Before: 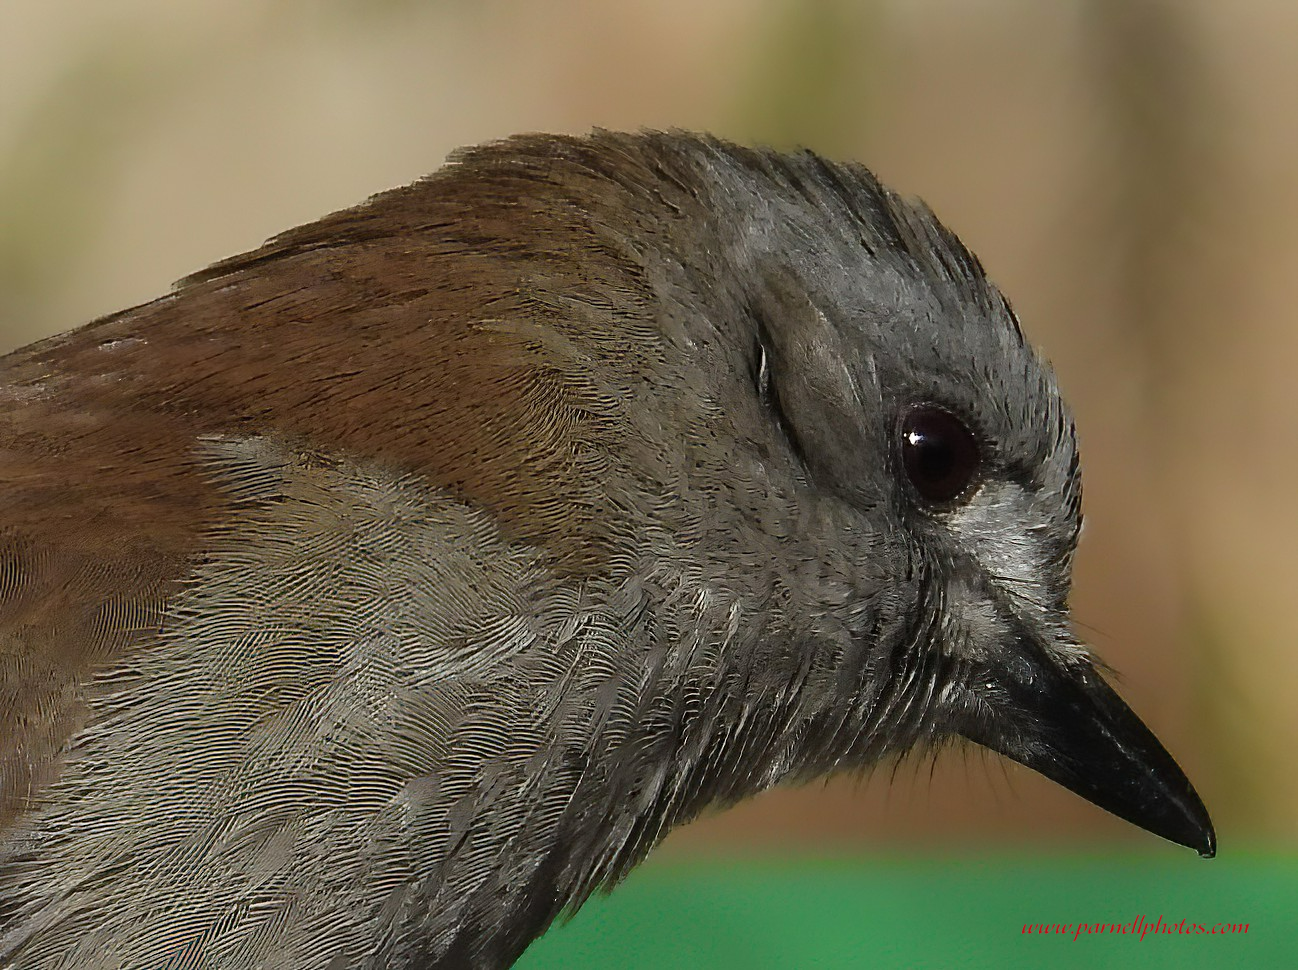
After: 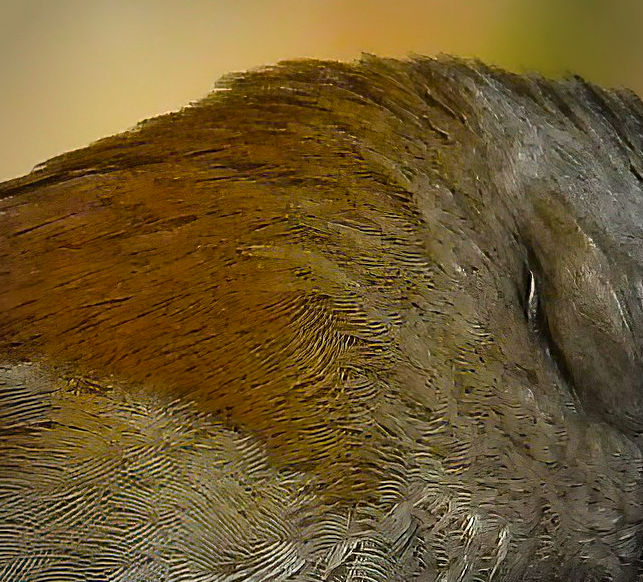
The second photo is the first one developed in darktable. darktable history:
color balance rgb: shadows lift › hue 86.39°, linear chroma grading › global chroma 9.67%, perceptual saturation grading › global saturation 25.765%, perceptual brilliance grading › global brilliance 12.791%, global vibrance 50.352%
color zones: curves: ch1 [(0.25, 0.5) (0.747, 0.71)]
vignetting: brightness -0.402, saturation -0.292, automatic ratio true
crop: left 17.832%, top 7.657%, right 32.603%, bottom 32.288%
